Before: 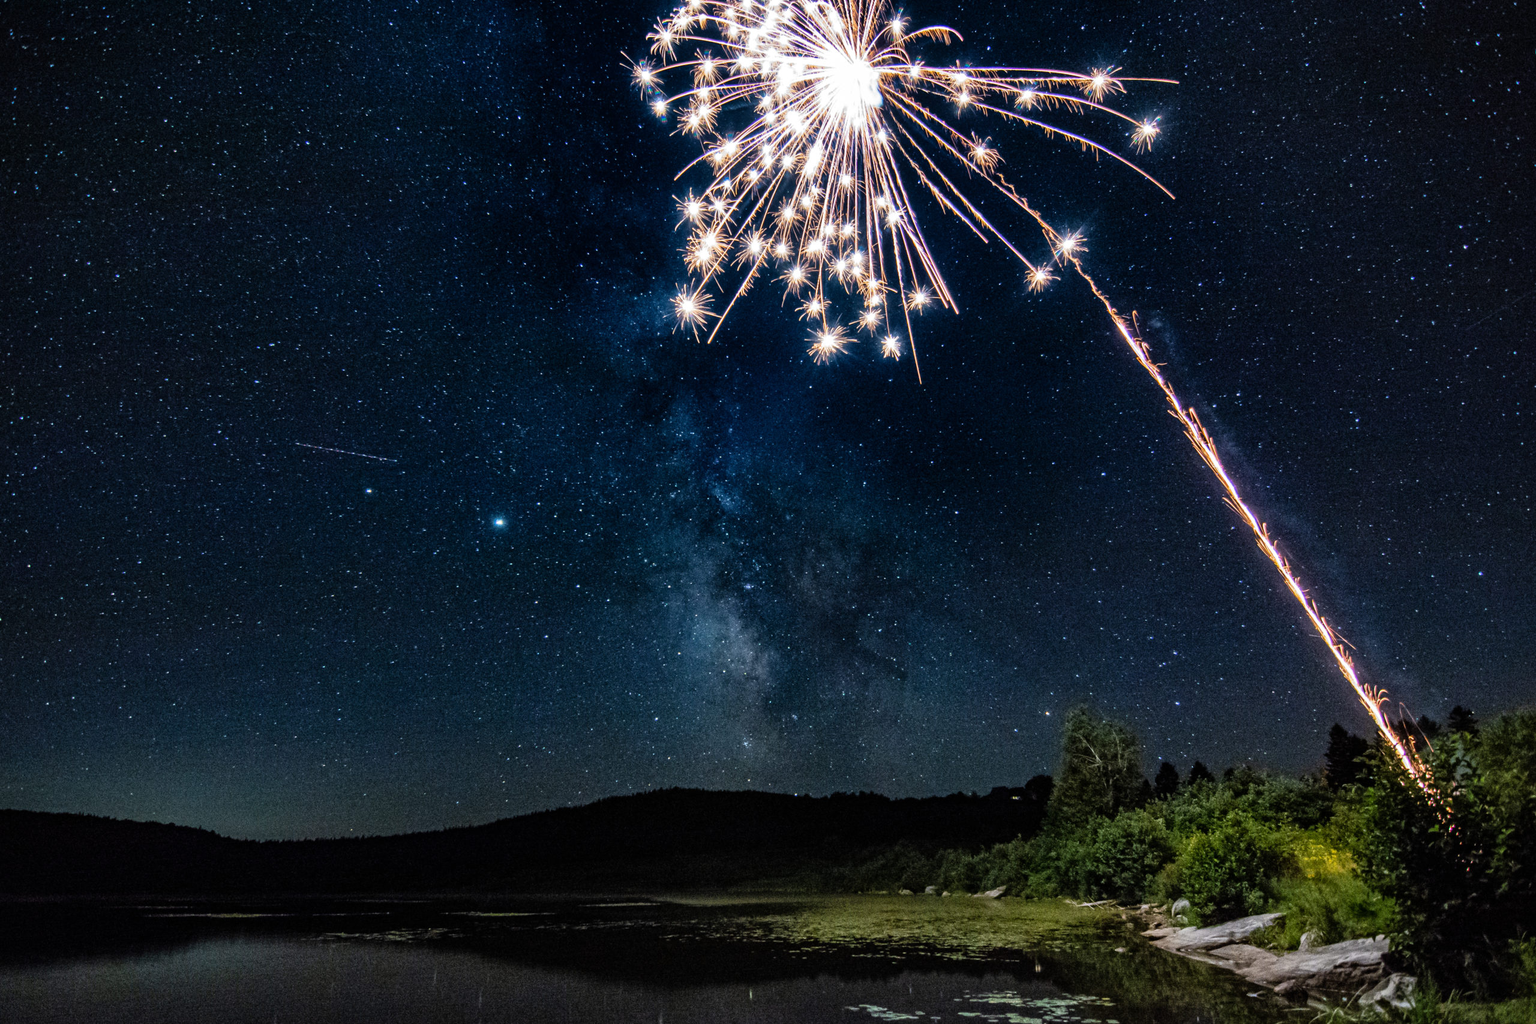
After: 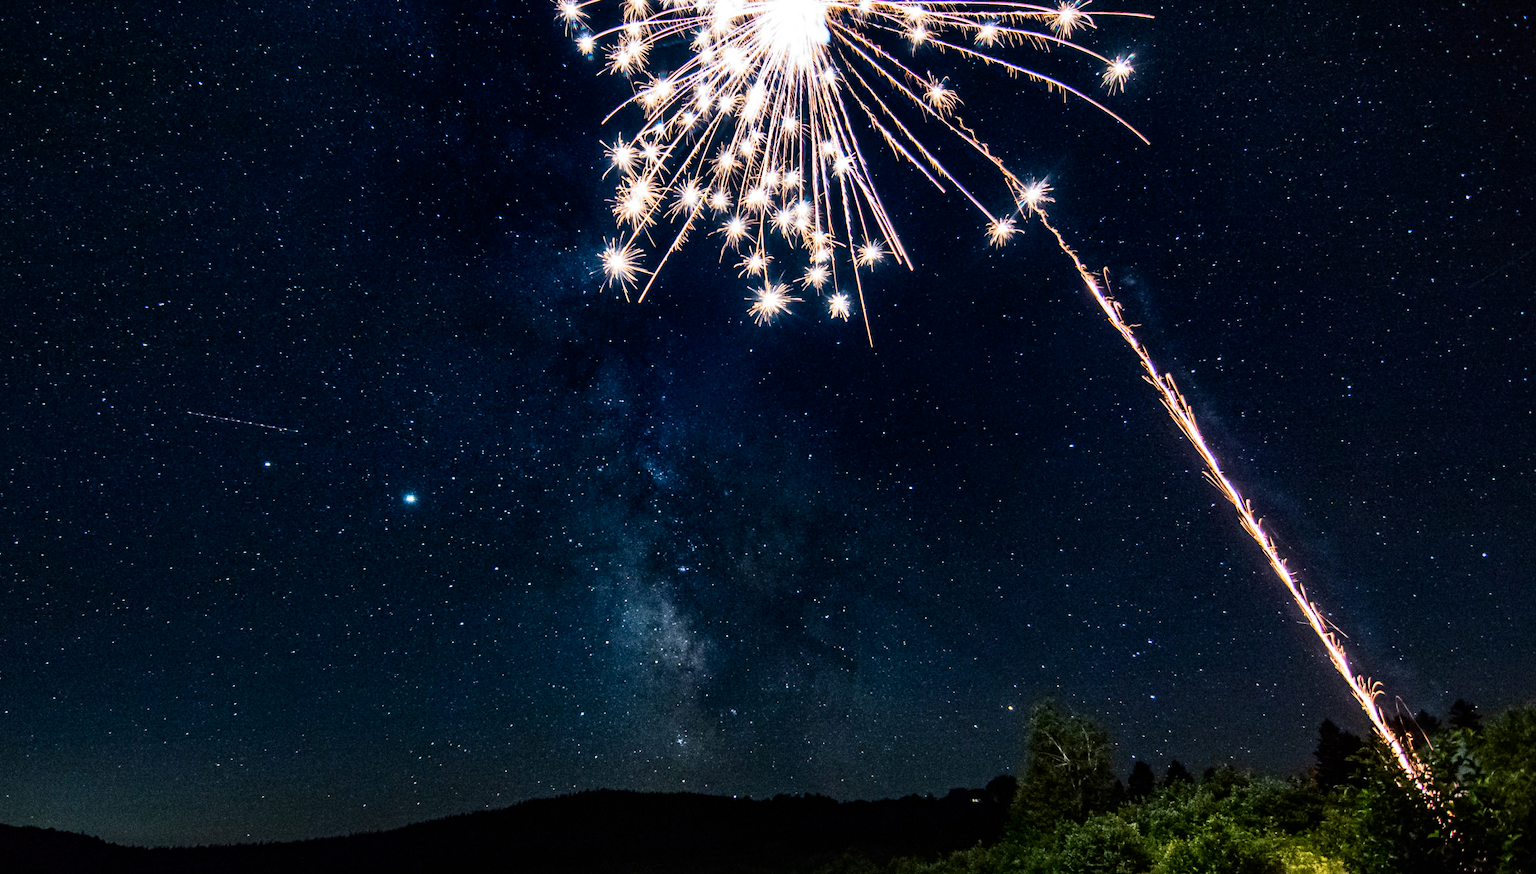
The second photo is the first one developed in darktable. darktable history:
contrast brightness saturation: contrast 0.28
exposure: compensate highlight preservation false
crop: left 8.155%, top 6.611%, bottom 15.385%
